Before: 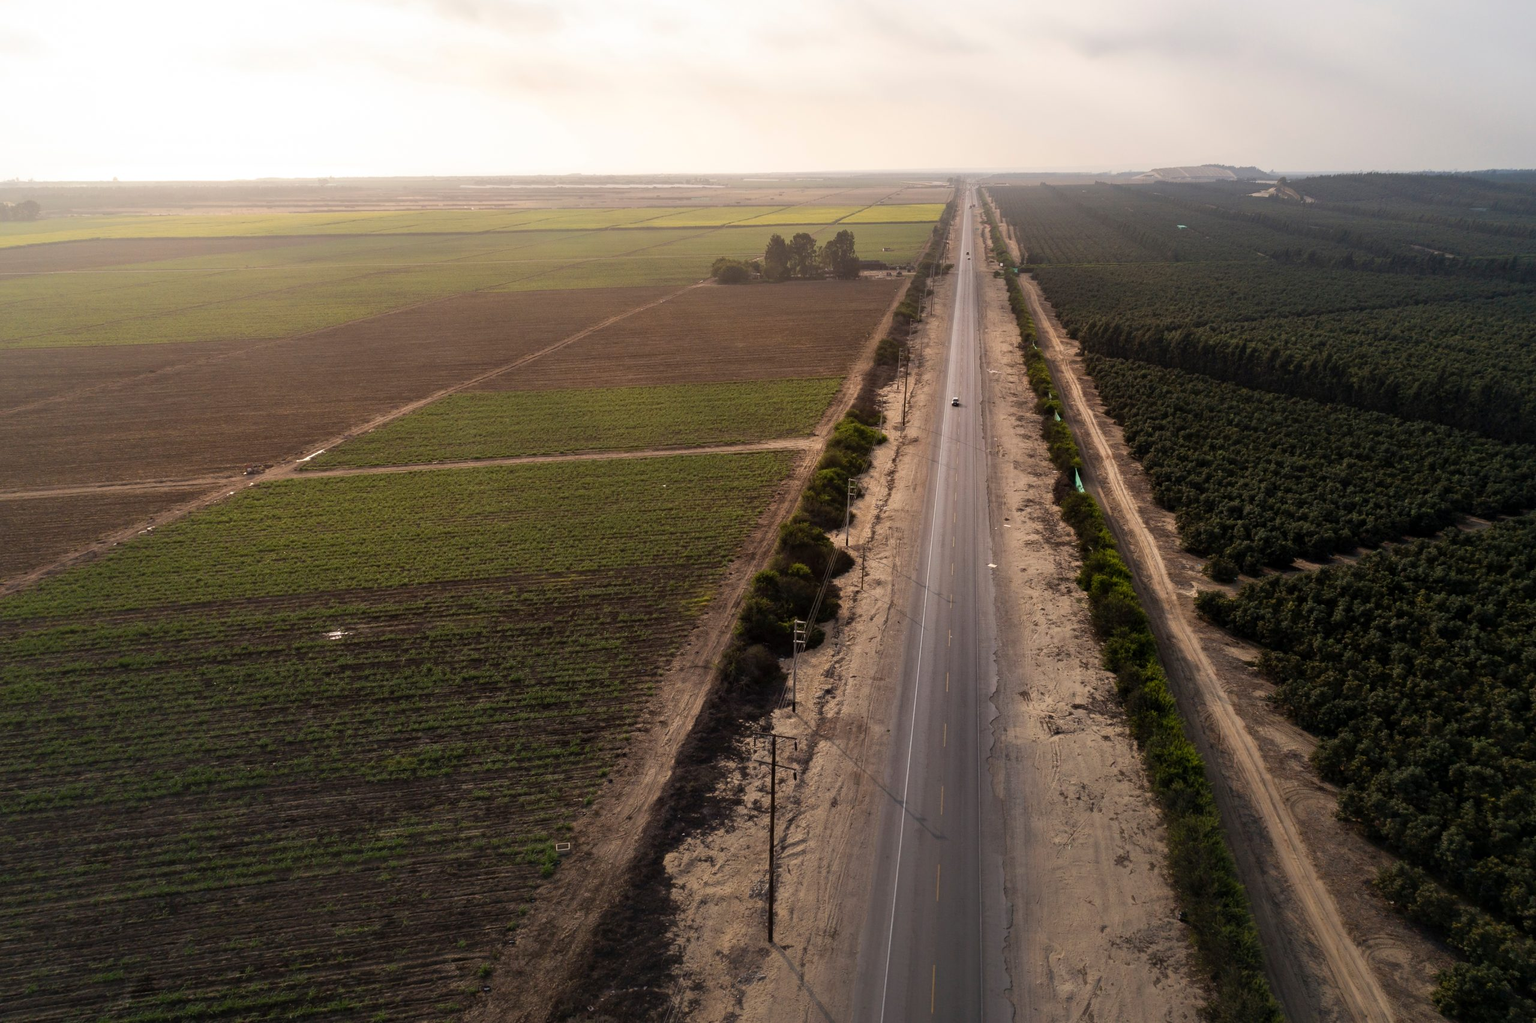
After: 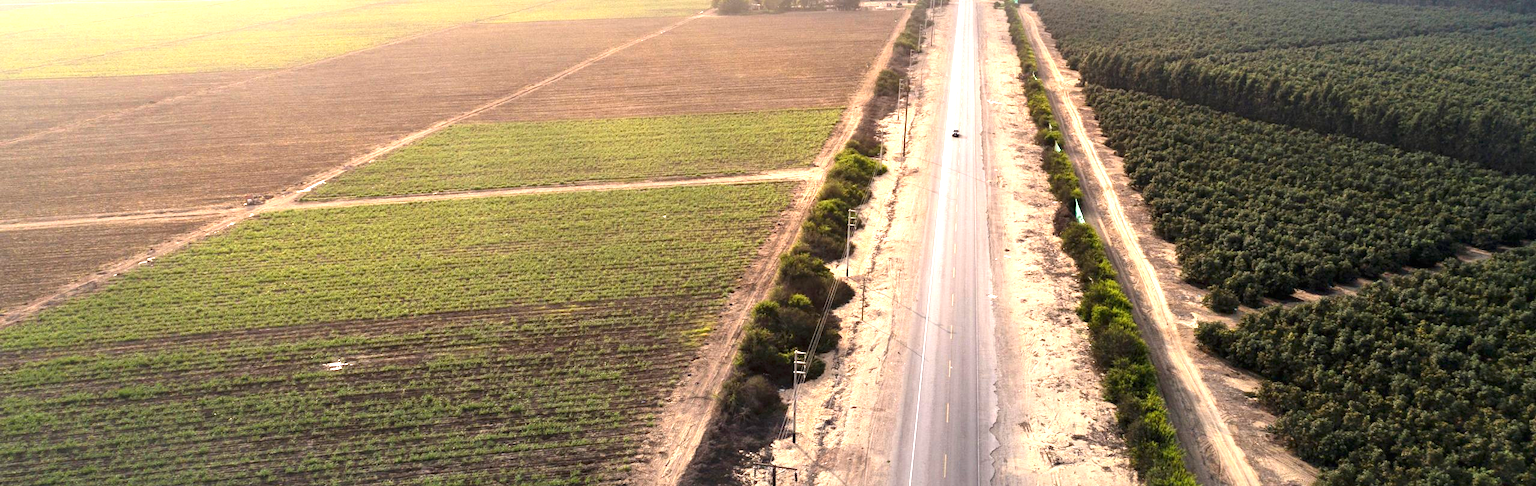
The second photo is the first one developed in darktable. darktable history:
crop and rotate: top 26.389%, bottom 26.013%
exposure: black level correction 0, exposure 1.959 EV, compensate highlight preservation false
contrast brightness saturation: contrast 0.104, brightness 0.022, saturation 0.017
